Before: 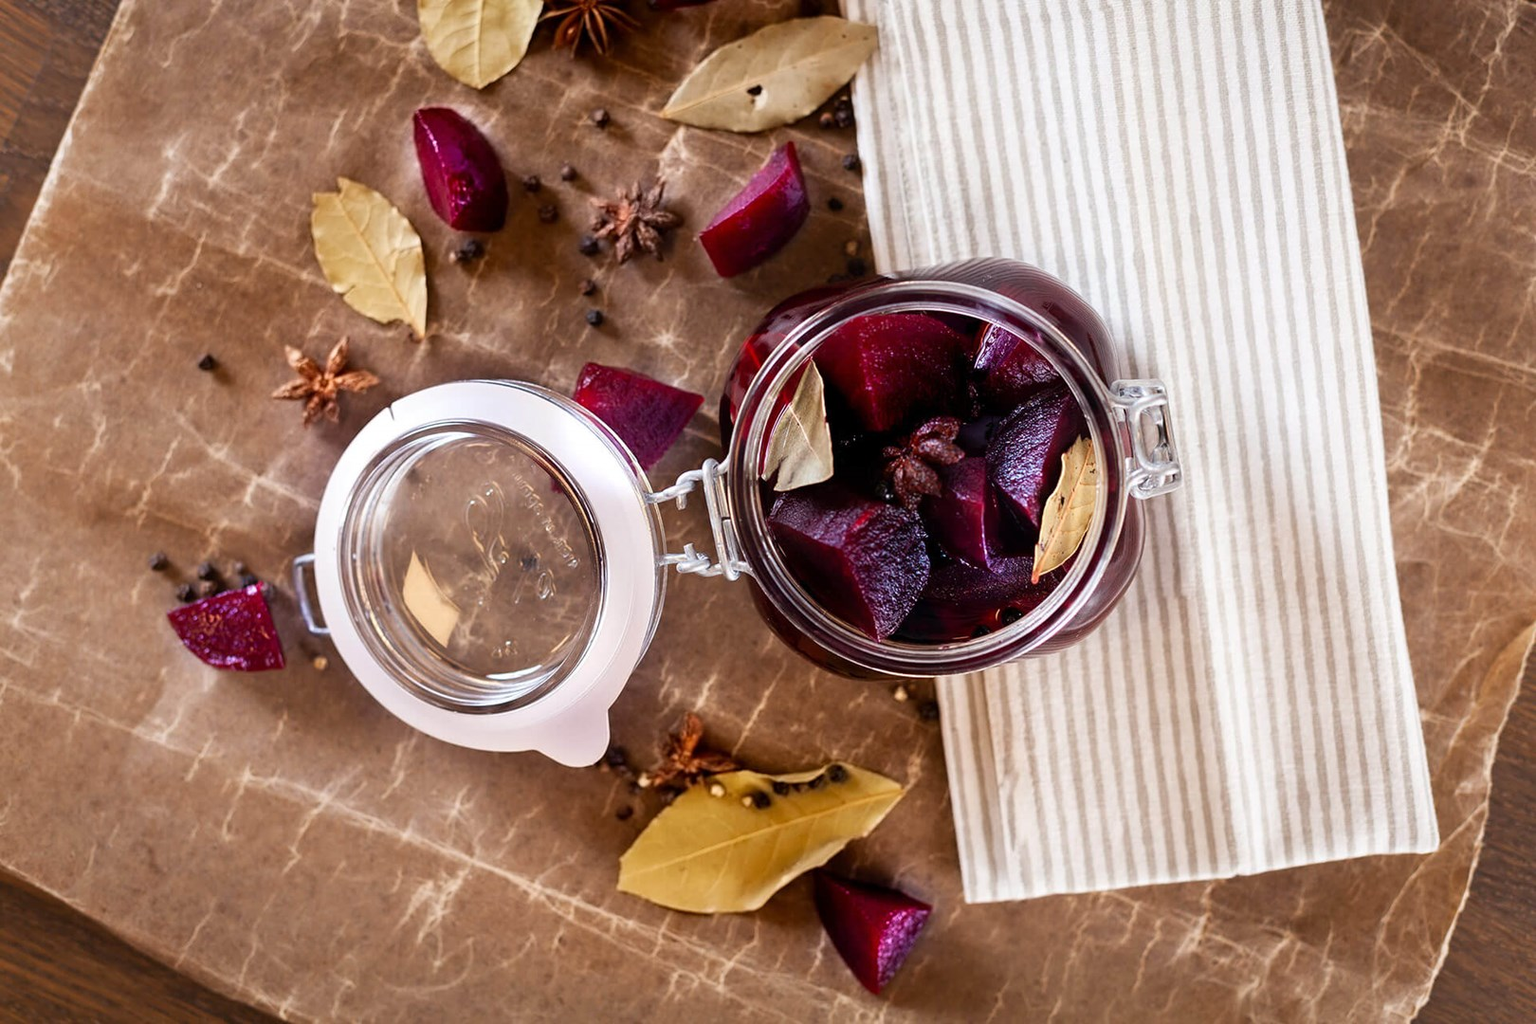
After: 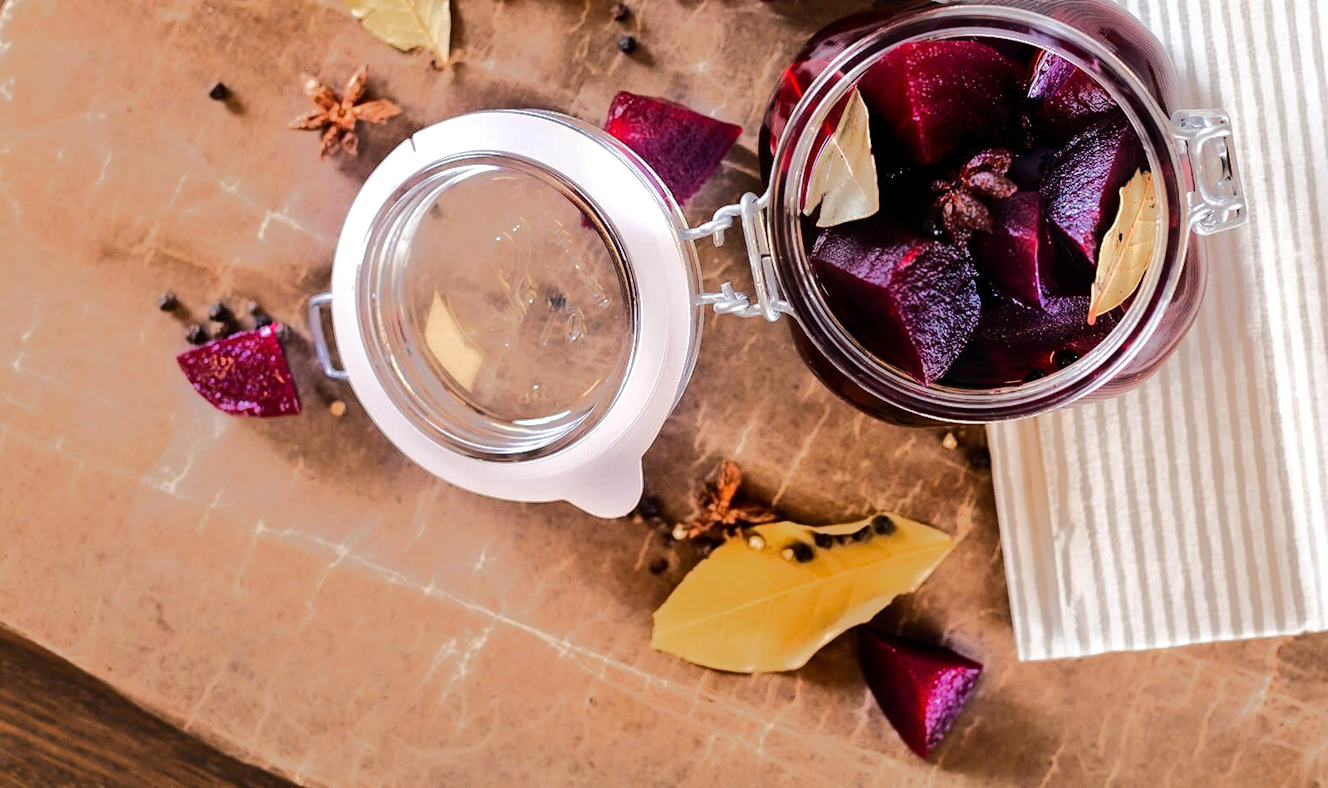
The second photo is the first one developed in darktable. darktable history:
crop: top 26.952%, right 18.015%
tone equalizer: -8 EV -0.492 EV, -7 EV -0.339 EV, -6 EV -0.07 EV, -5 EV 0.428 EV, -4 EV 0.978 EV, -3 EV 0.81 EV, -2 EV -0.01 EV, -1 EV 0.131 EV, +0 EV -0.031 EV, edges refinement/feathering 500, mask exposure compensation -1.57 EV, preserve details no
